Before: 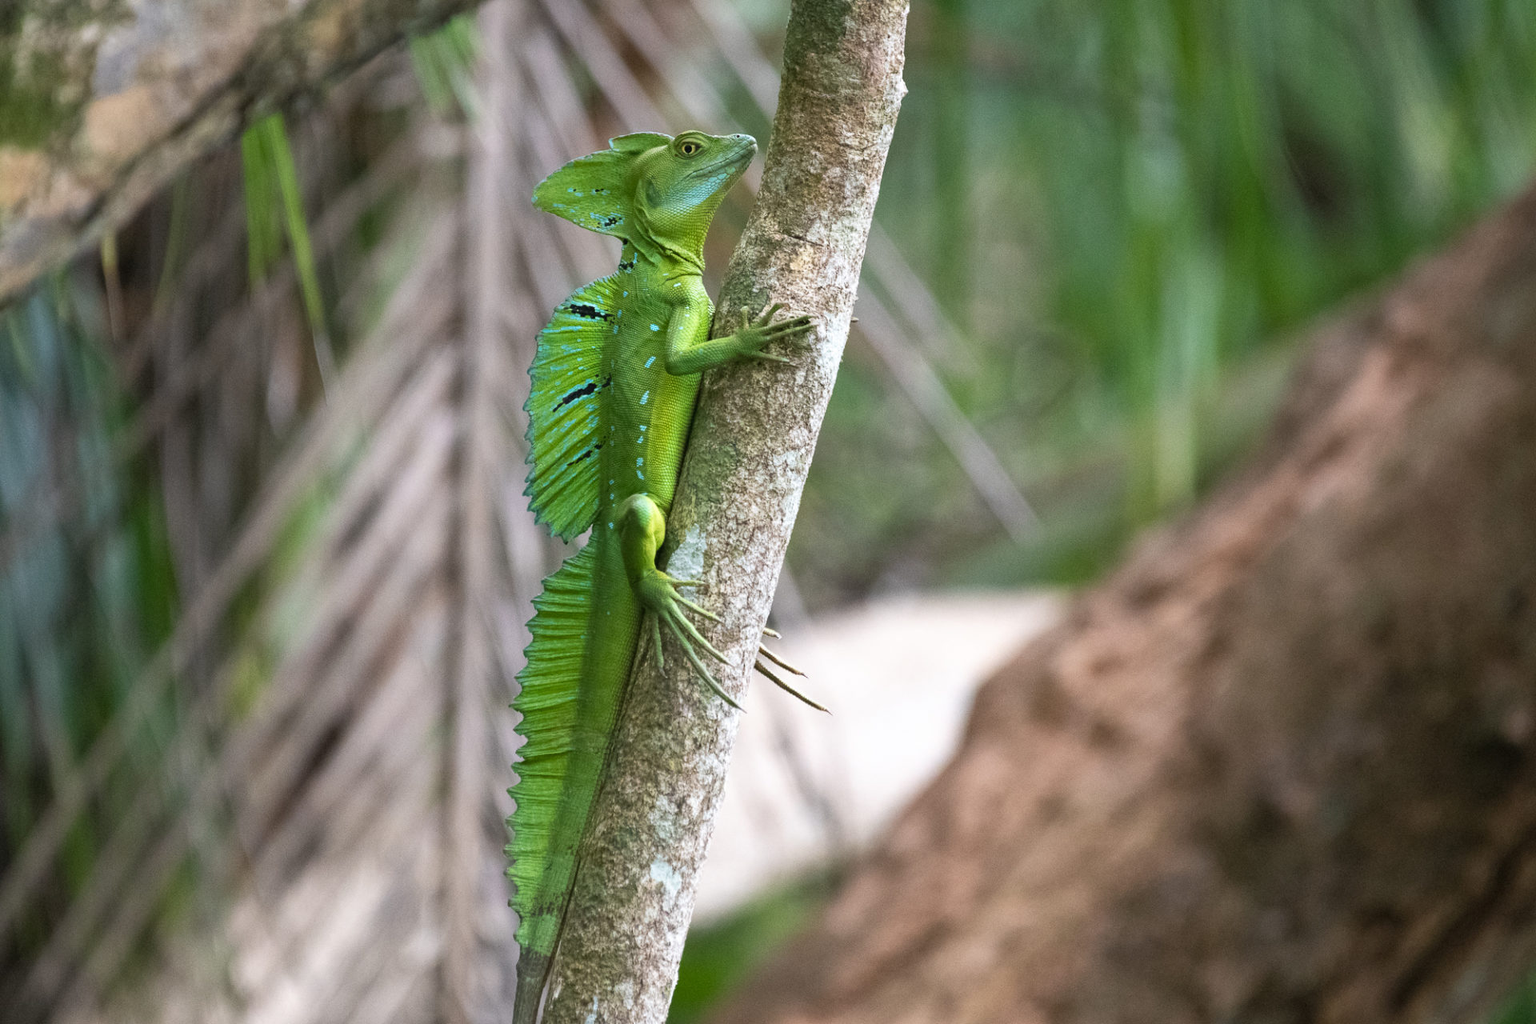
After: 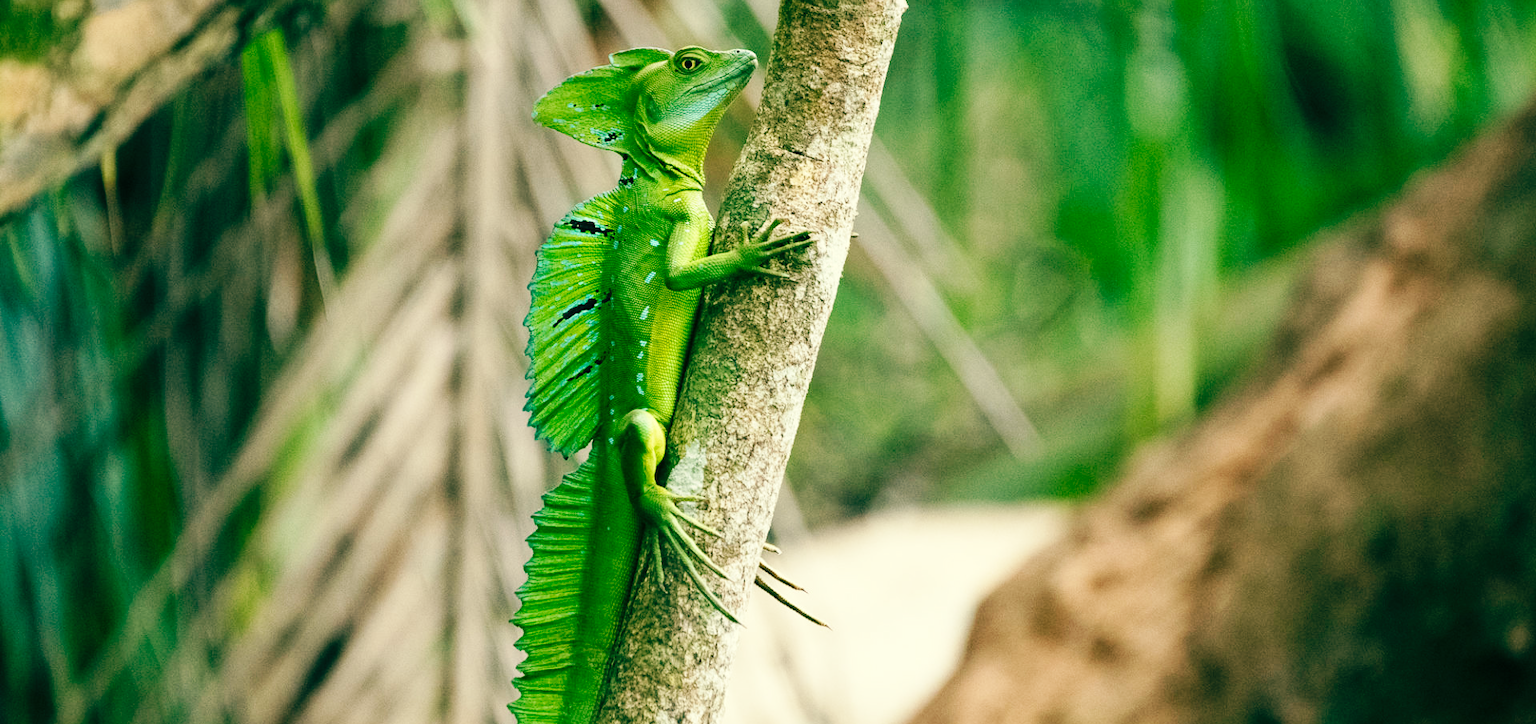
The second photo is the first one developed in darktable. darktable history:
crop and rotate: top 8.293%, bottom 20.996%
color balance: mode lift, gamma, gain (sRGB), lift [1, 0.69, 1, 1], gamma [1, 1.482, 1, 1], gain [1, 1, 1, 0.802]
base curve: curves: ch0 [(0, 0) (0.036, 0.025) (0.121, 0.166) (0.206, 0.329) (0.605, 0.79) (1, 1)], preserve colors none
